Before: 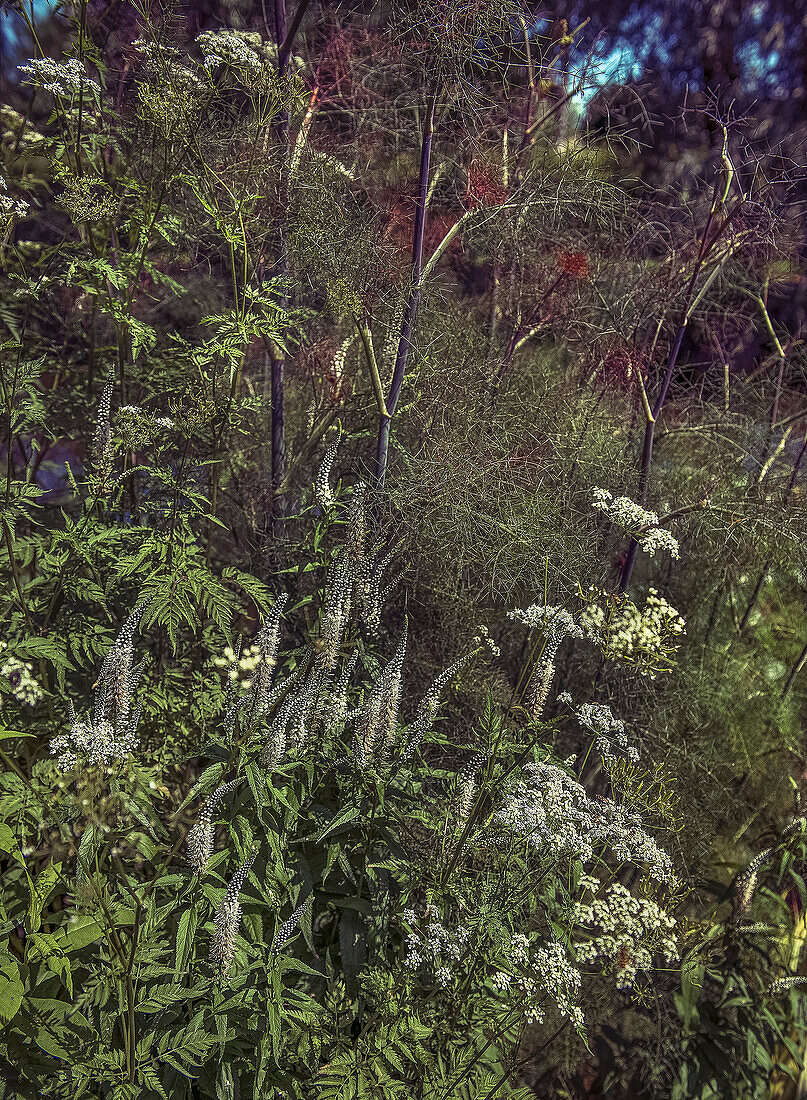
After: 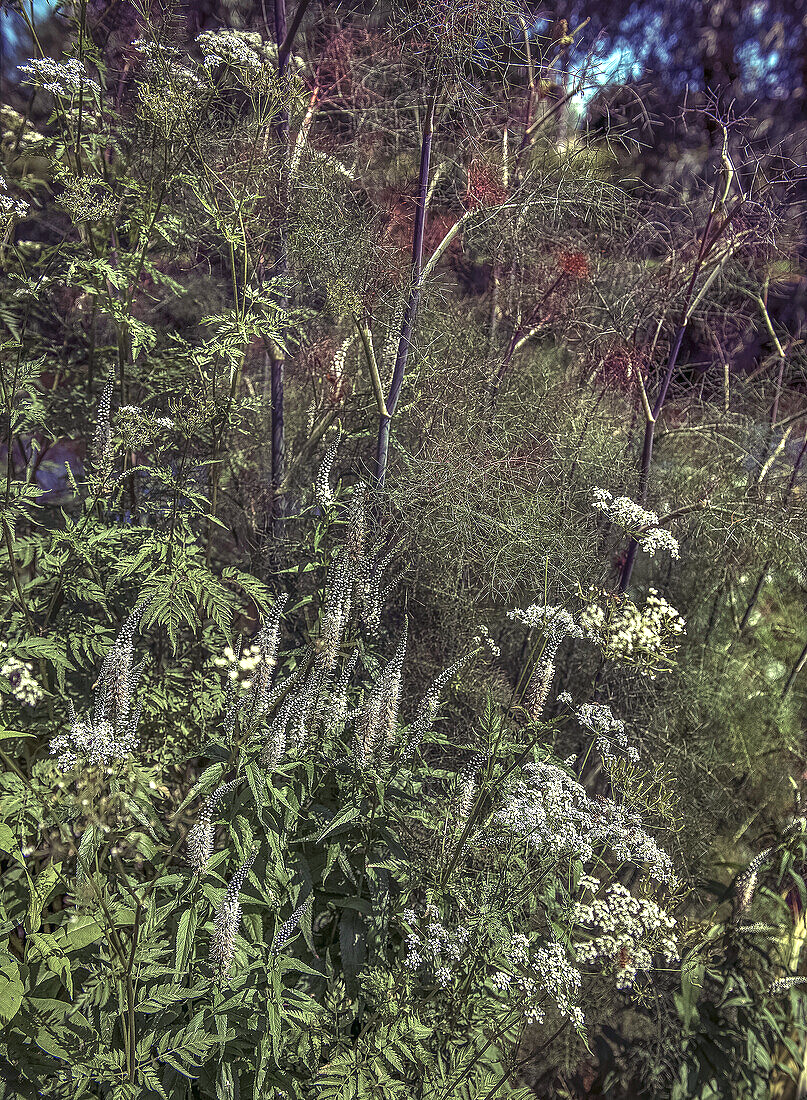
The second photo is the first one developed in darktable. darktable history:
color balance rgb: shadows lift › chroma 2.019%, shadows lift › hue 217.72°, power › hue 60.3°, highlights gain › chroma 0.203%, highlights gain › hue 332.41°, perceptual saturation grading › global saturation -27.265%, global vibrance 20%
exposure: exposure 0.605 EV, compensate highlight preservation false
